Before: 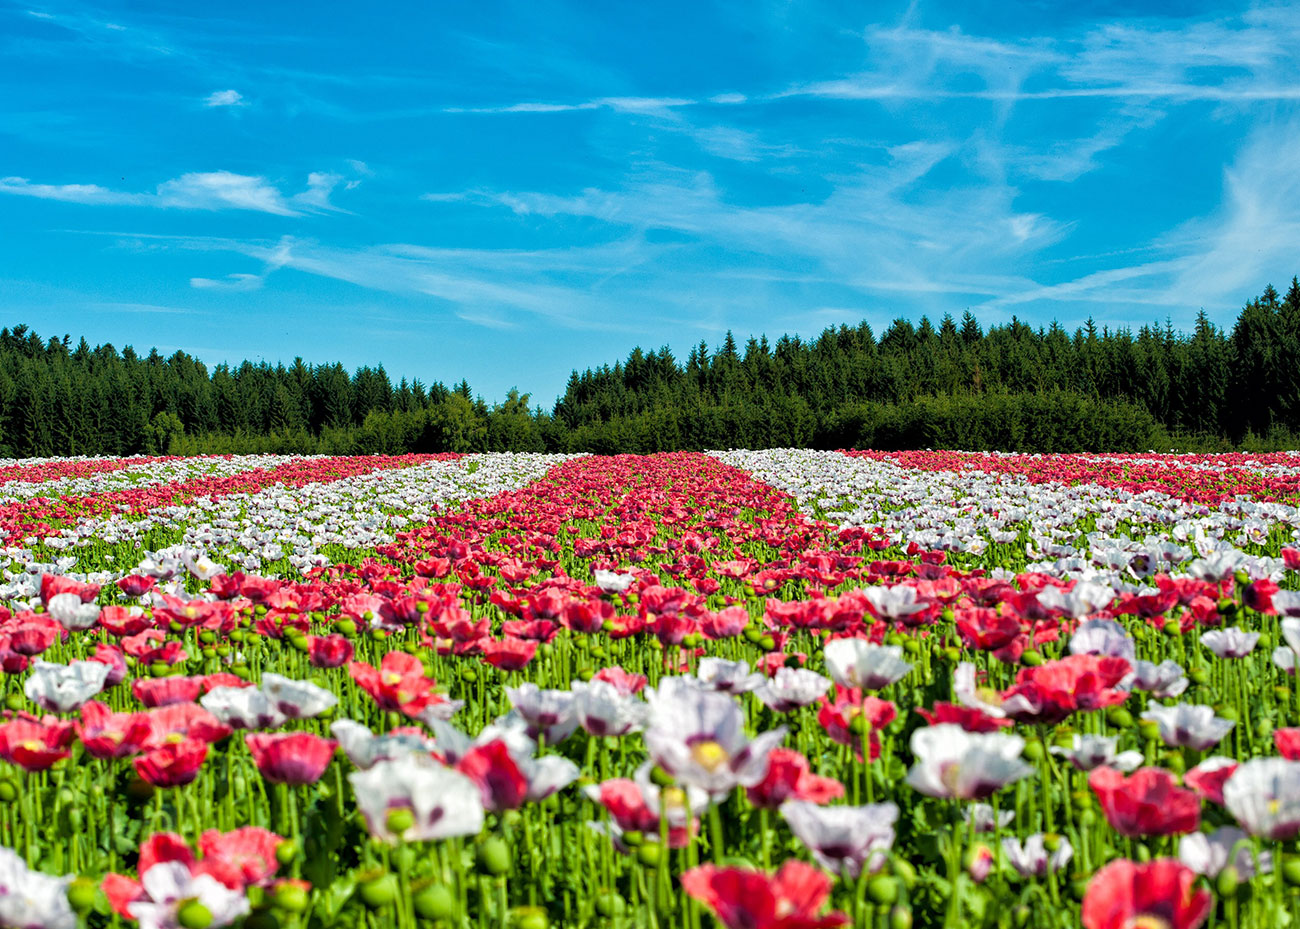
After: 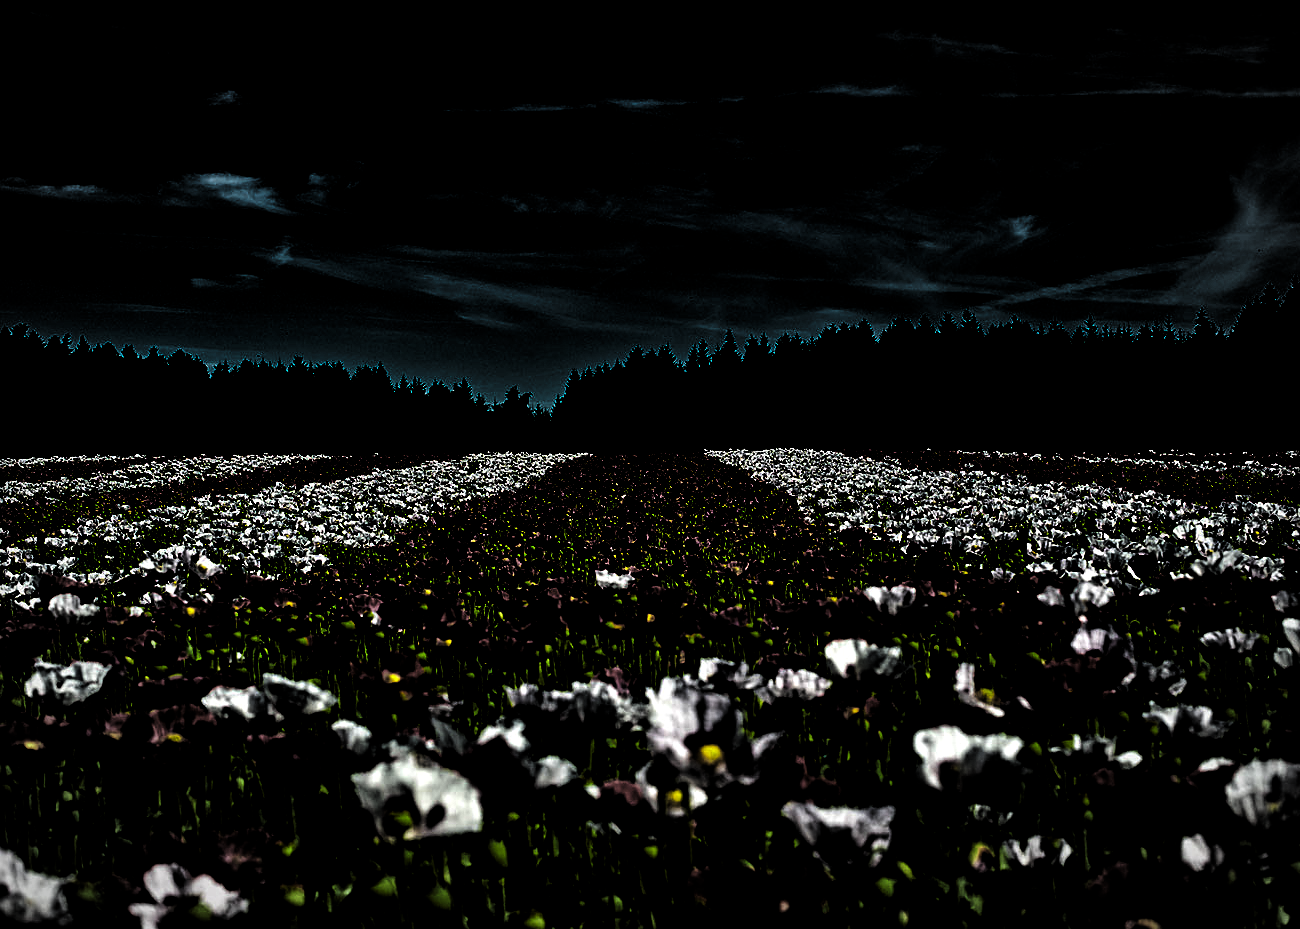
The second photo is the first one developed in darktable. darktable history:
sharpen: amount 0.208
vignetting: automatic ratio true
levels: levels [0.721, 0.937, 0.997]
contrast brightness saturation: contrast 0.768, brightness -0.991, saturation 0.985
